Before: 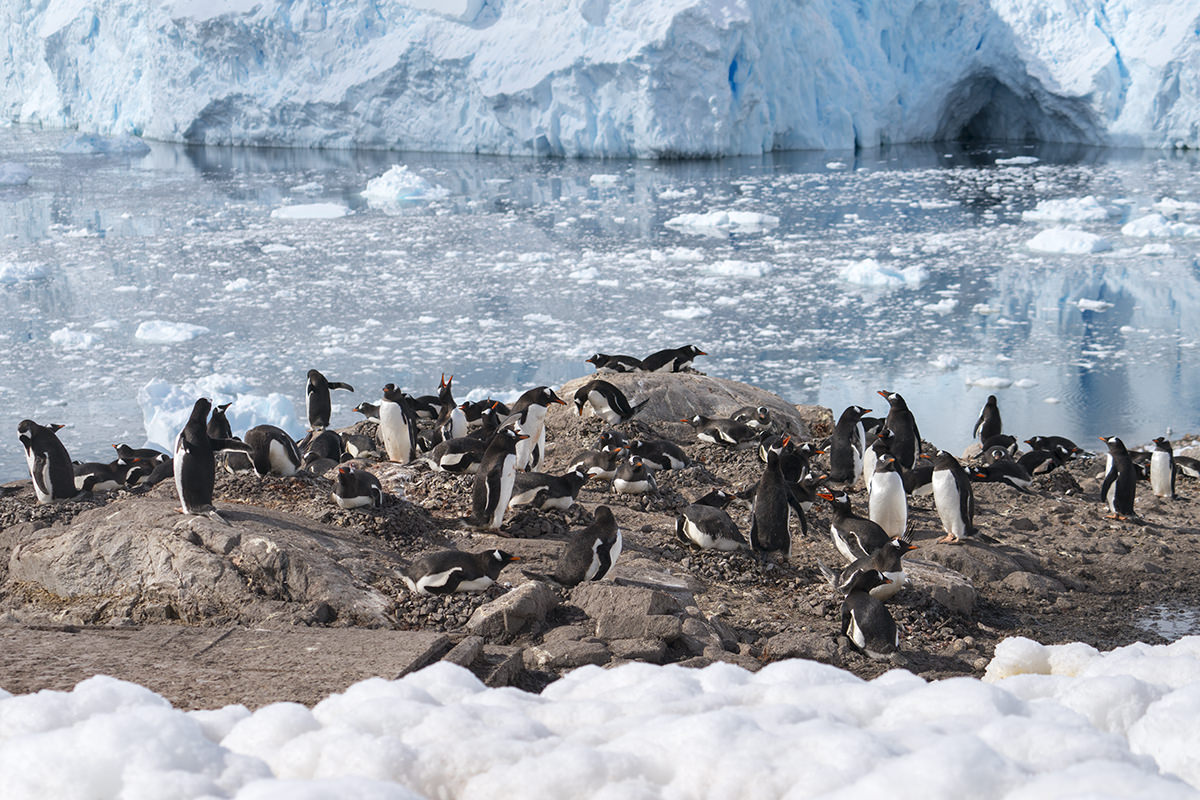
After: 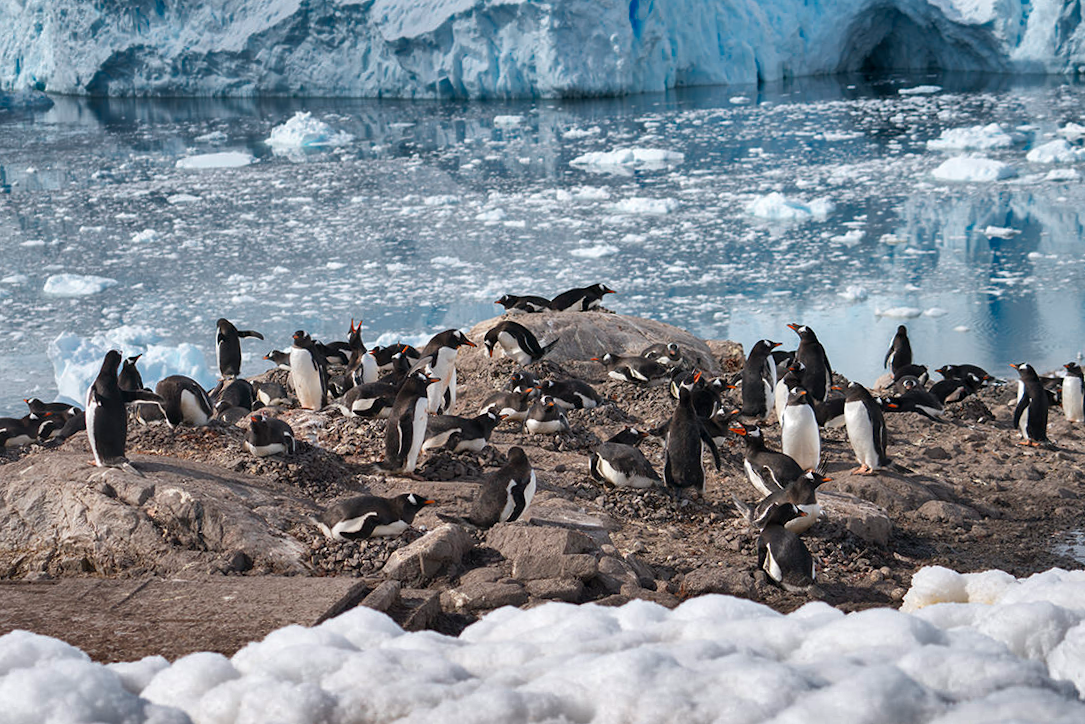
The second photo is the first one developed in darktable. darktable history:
crop and rotate: angle 1.61°, left 5.798%, top 5.716%
shadows and highlights: shadows 24.65, highlights -80.09, soften with gaussian
